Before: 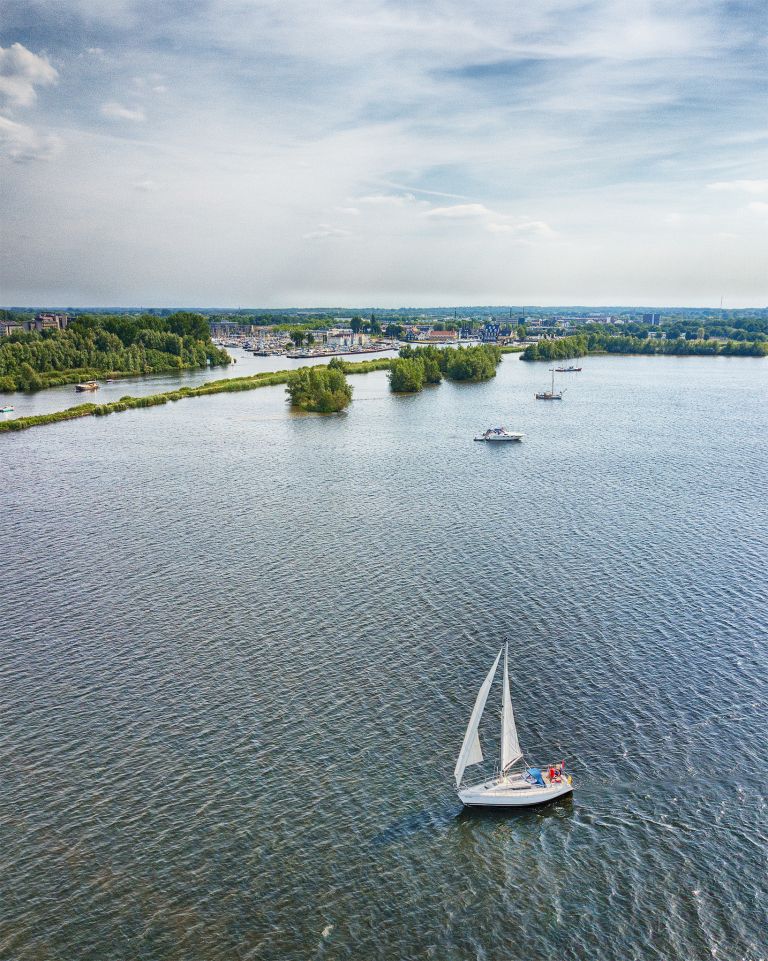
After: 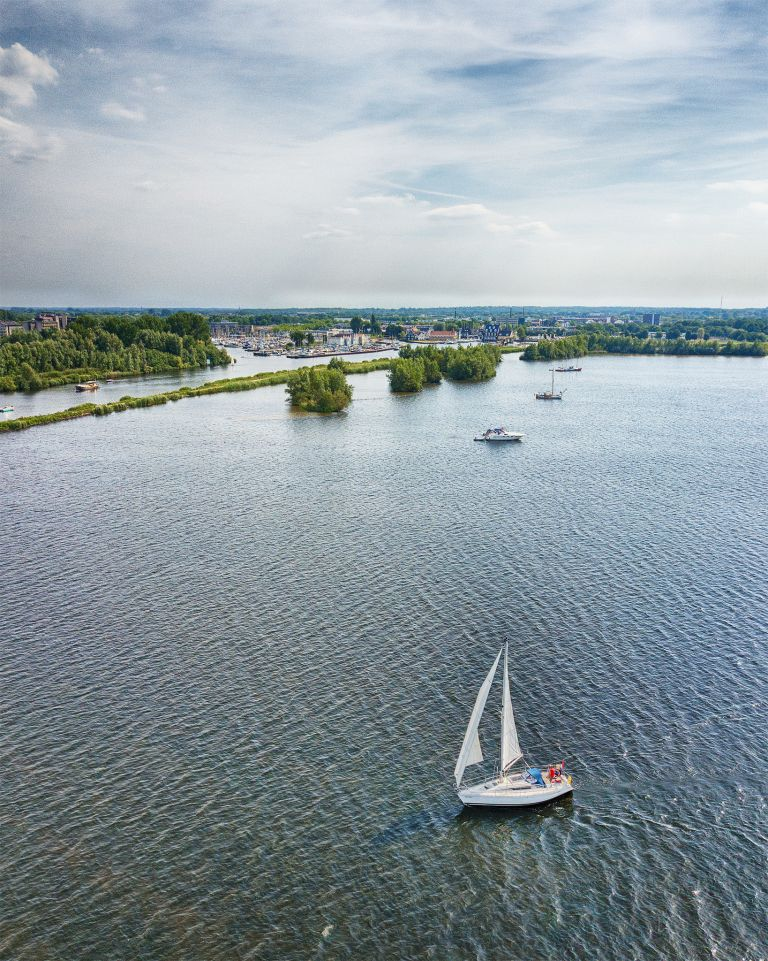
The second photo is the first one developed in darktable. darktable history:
levels: levels [0, 0.51, 1]
